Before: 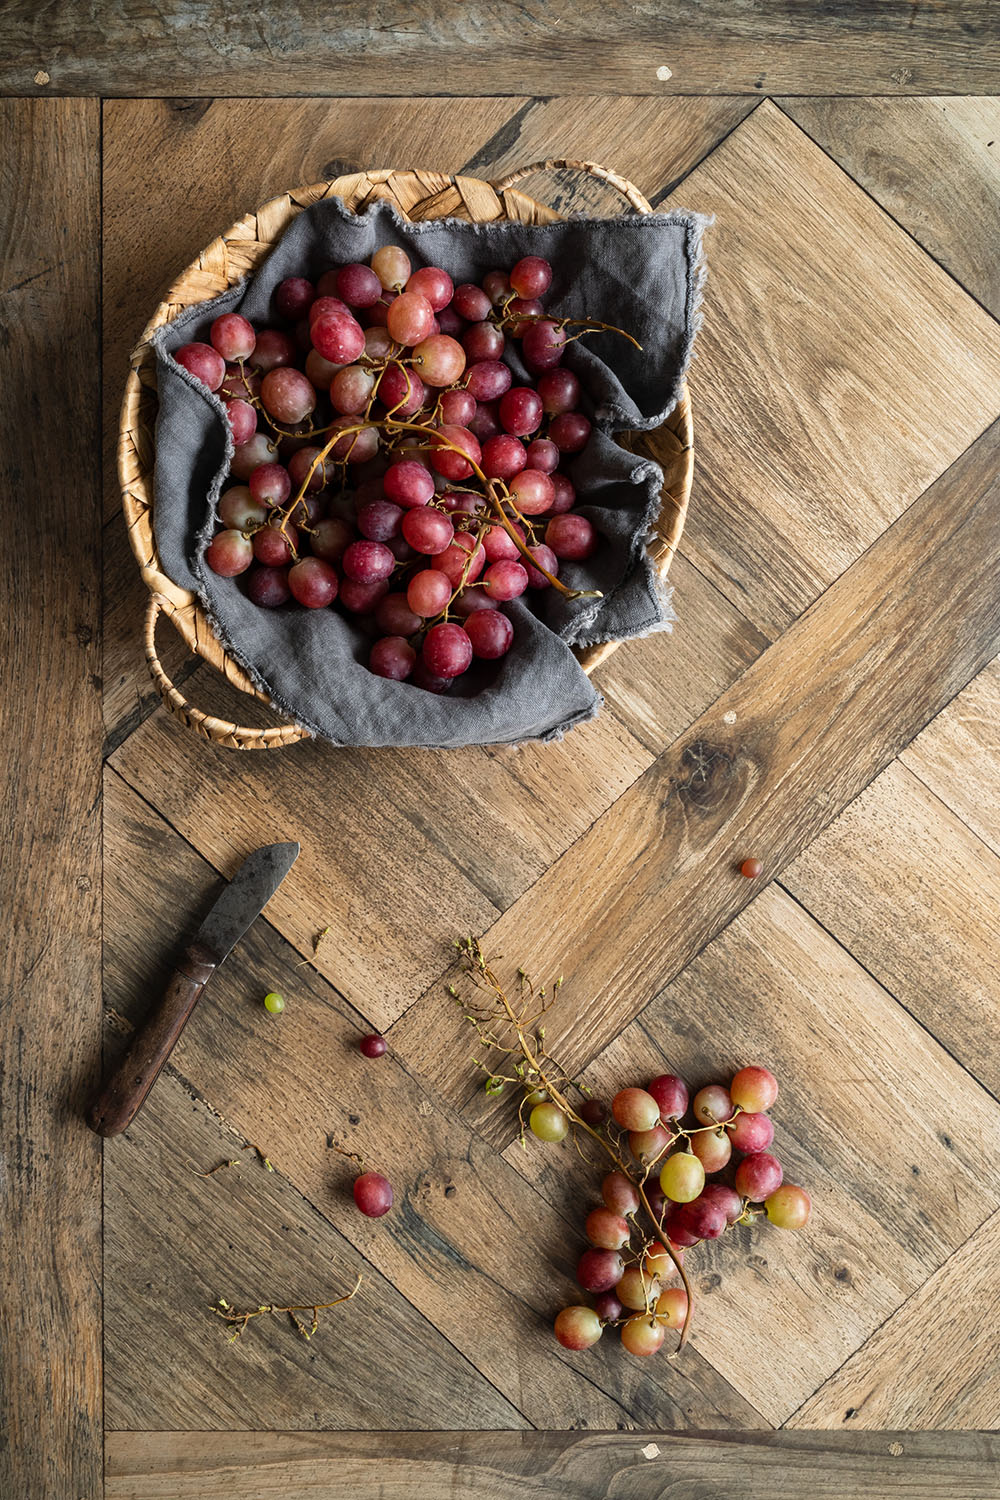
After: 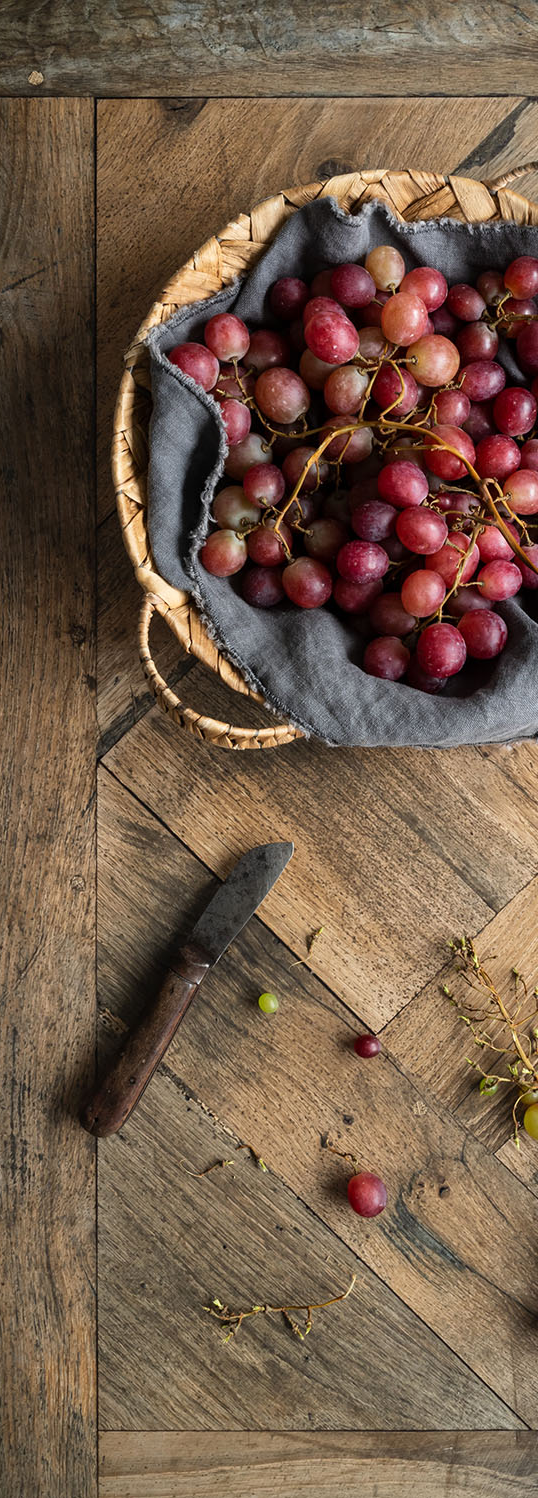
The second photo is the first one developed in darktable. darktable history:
crop: left 0.641%, right 45.553%, bottom 0.089%
